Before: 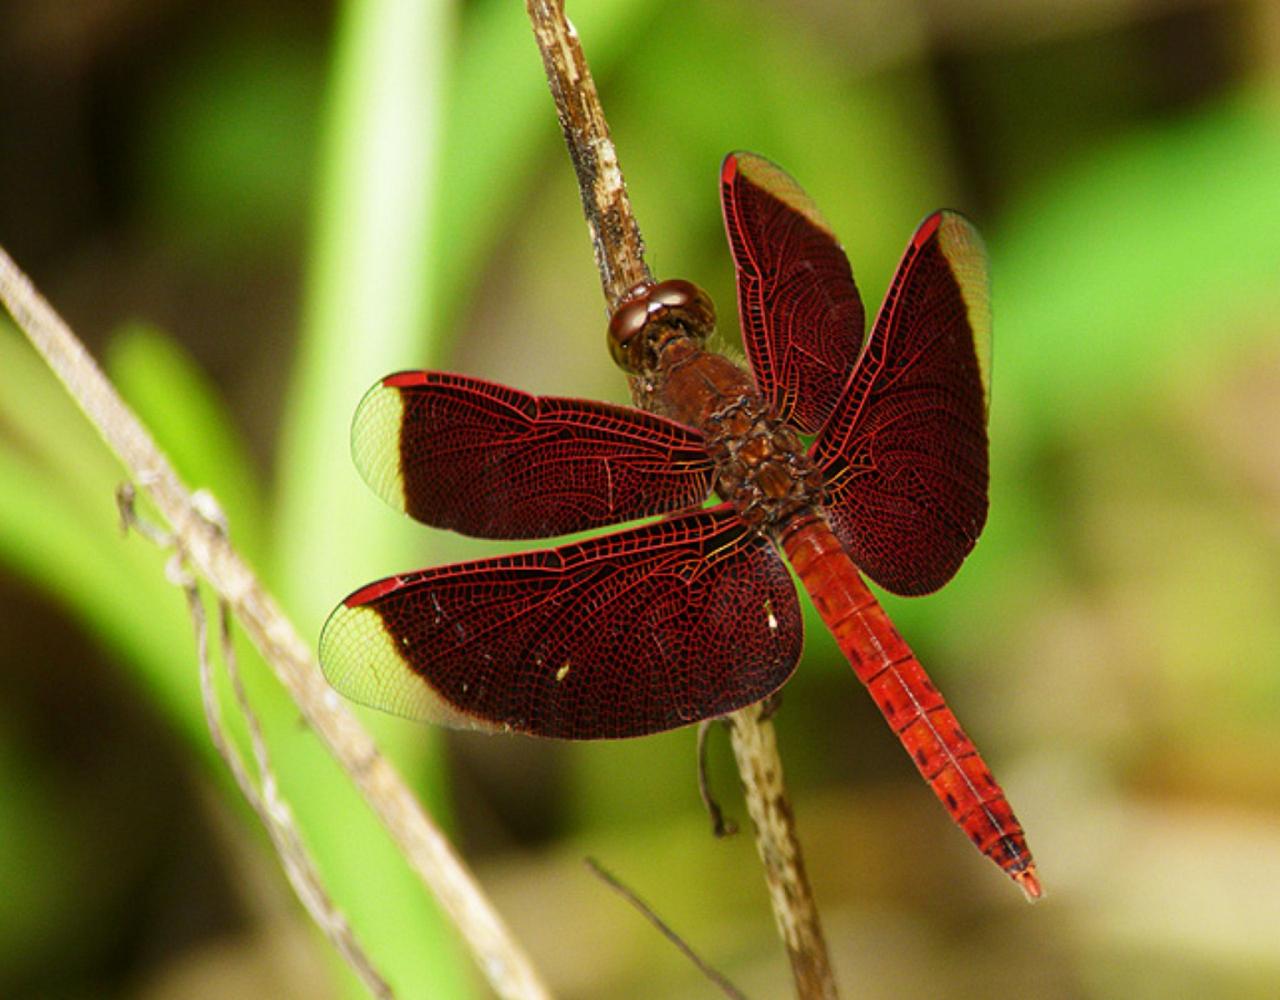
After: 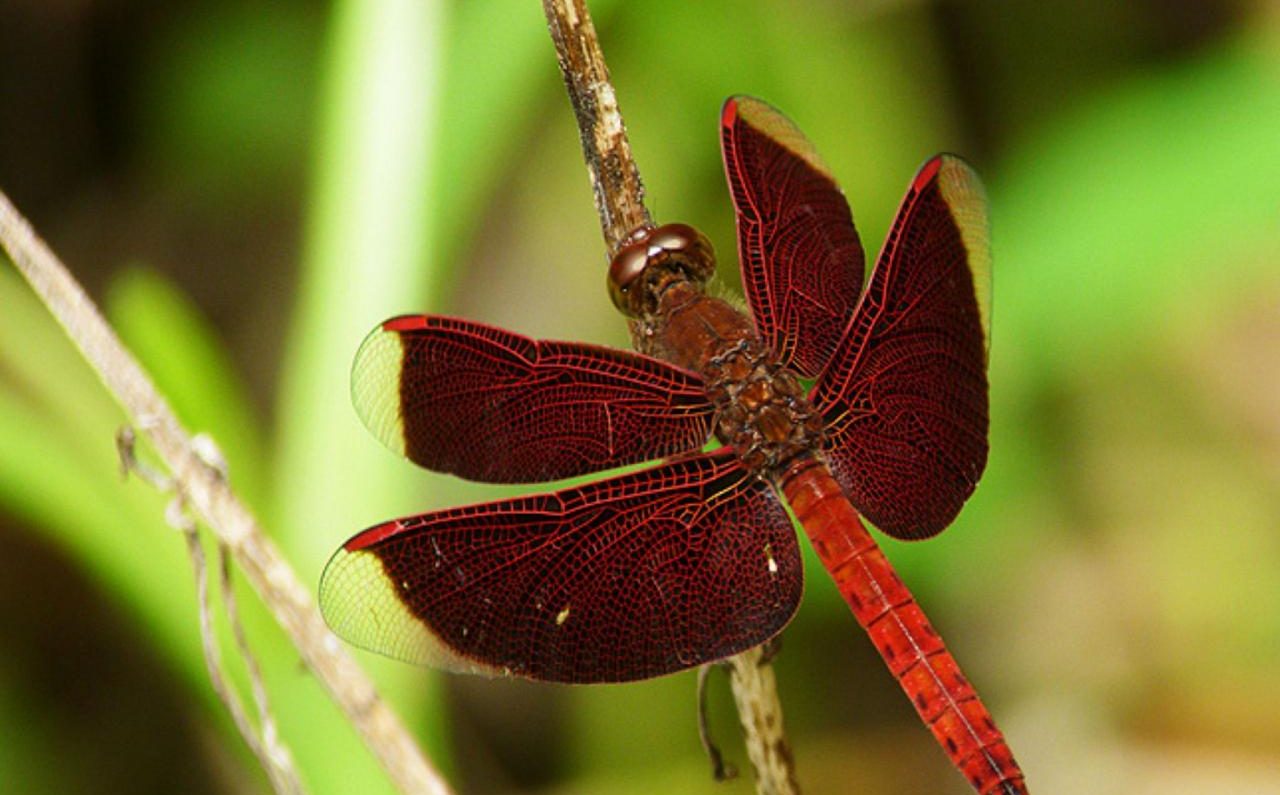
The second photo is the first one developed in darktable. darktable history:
crop and rotate: top 5.66%, bottom 14.762%
